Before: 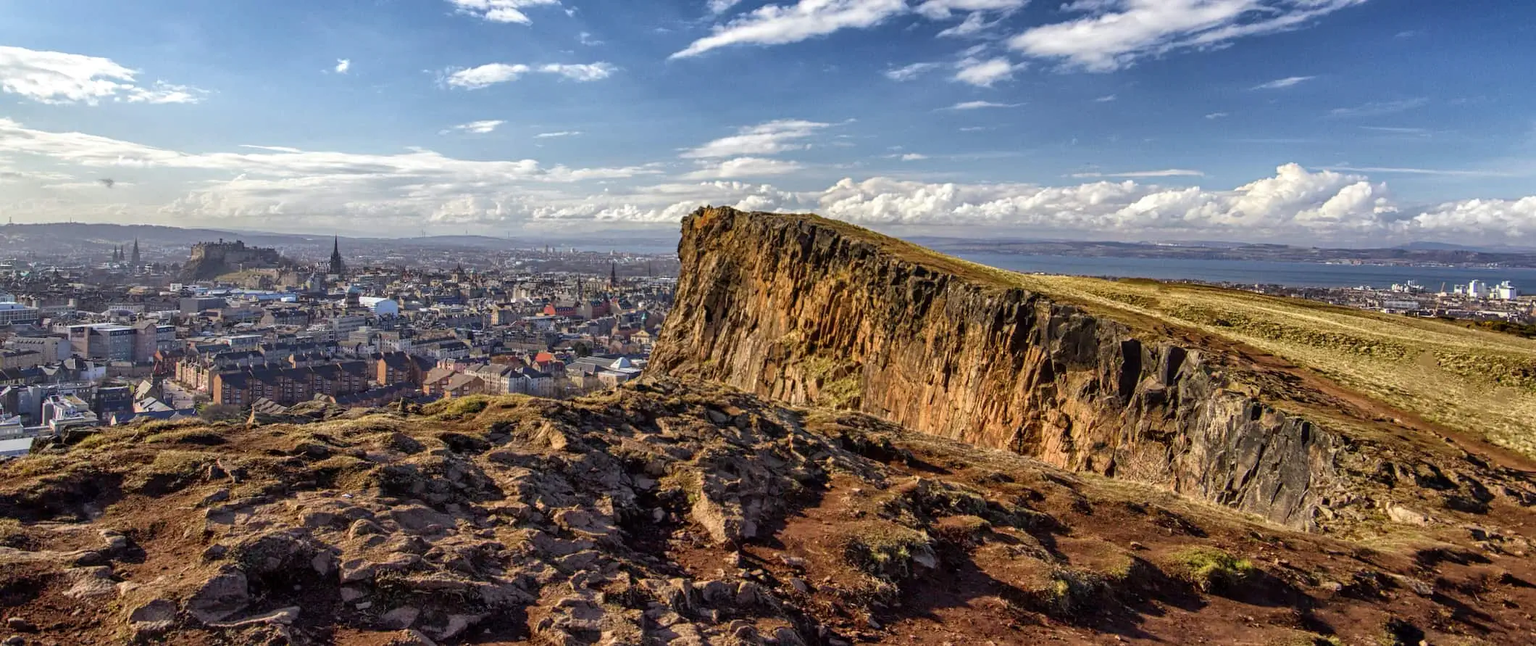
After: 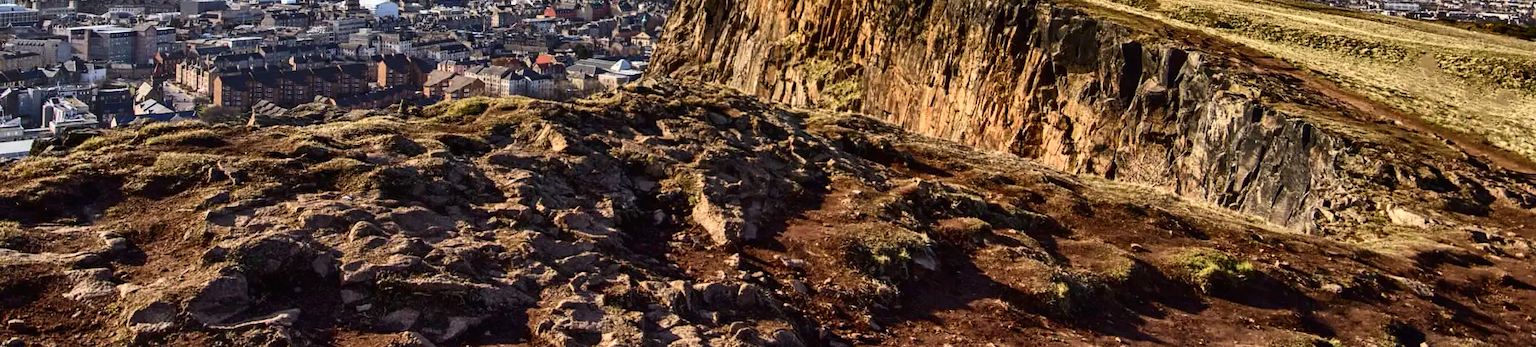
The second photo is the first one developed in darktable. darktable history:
crop and rotate: top 46.237%
exposure: black level correction -0.003, exposure 0.04 EV, compensate highlight preservation false
contrast brightness saturation: contrast 0.28
